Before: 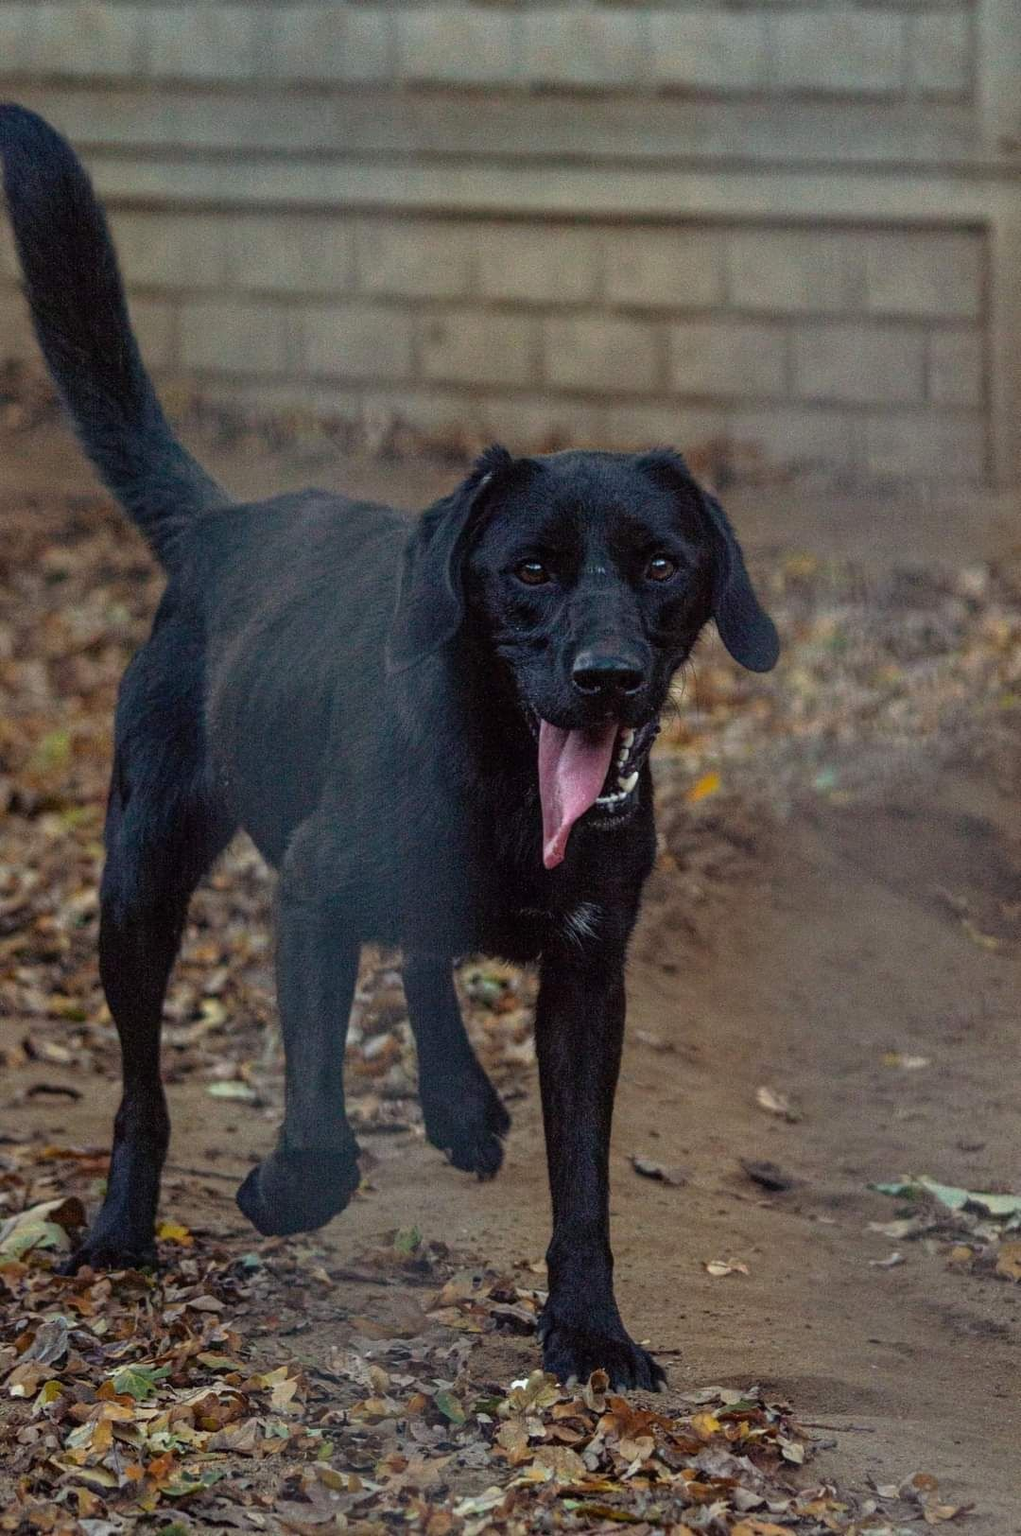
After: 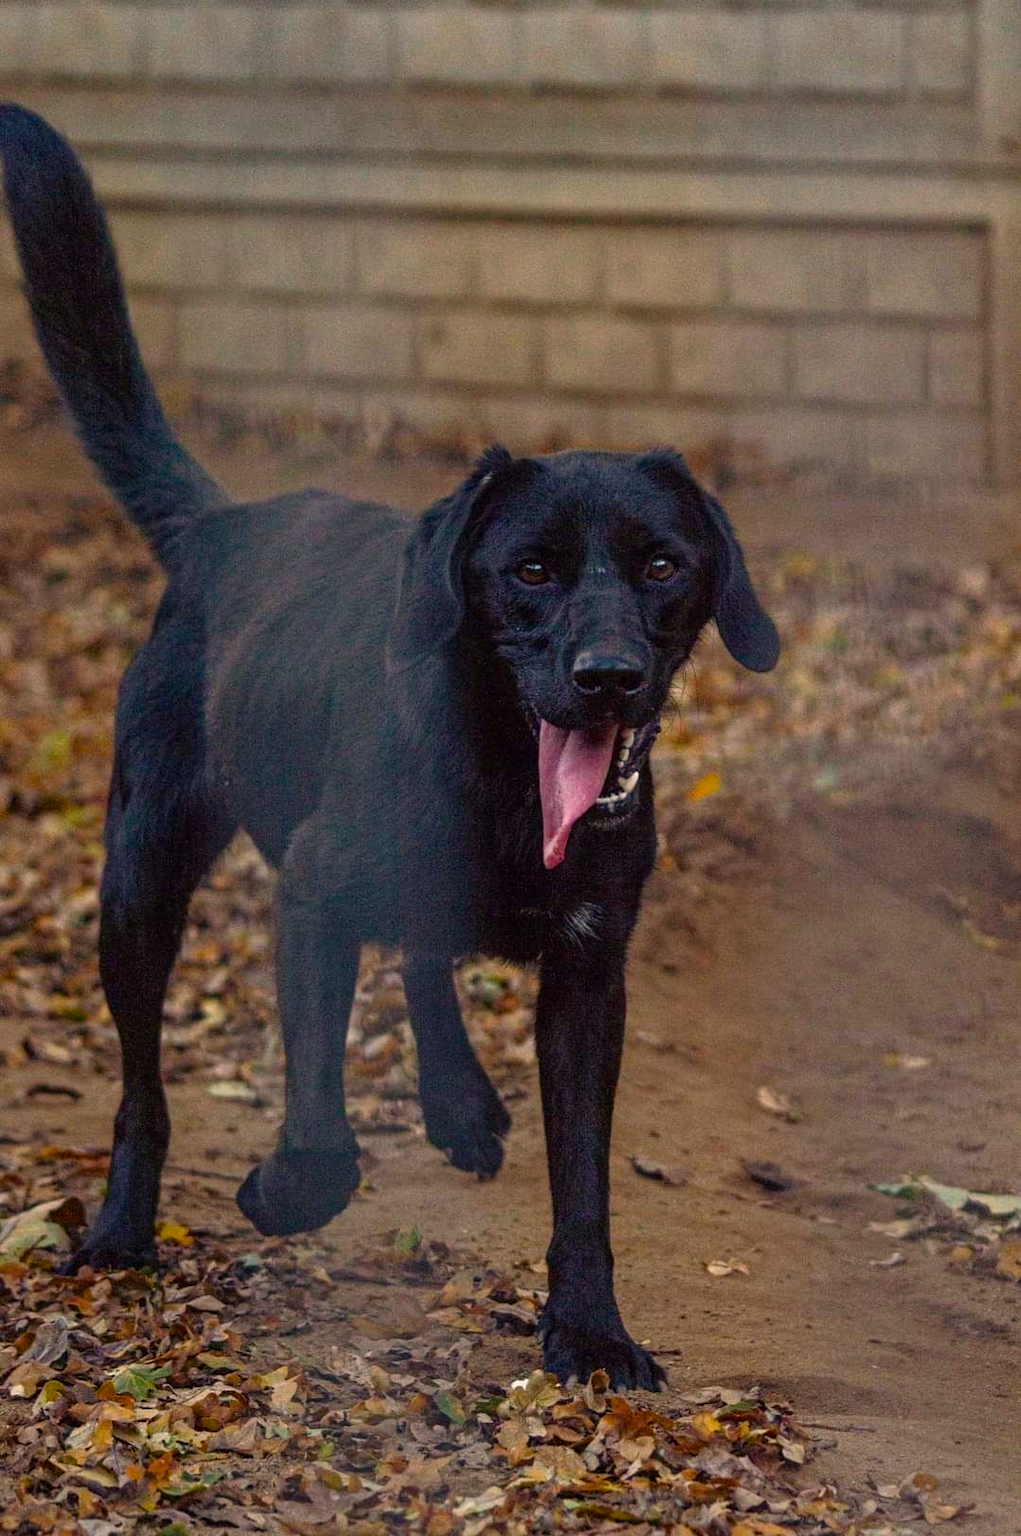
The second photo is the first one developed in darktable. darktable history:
color balance rgb: perceptual saturation grading › global saturation 20%, perceptual saturation grading › highlights -24.844%, perceptual saturation grading › shadows 24.949%, global vibrance 9.58%
tone equalizer: edges refinement/feathering 500, mask exposure compensation -1.57 EV, preserve details no
color correction: highlights a* 11.25, highlights b* 12.21
